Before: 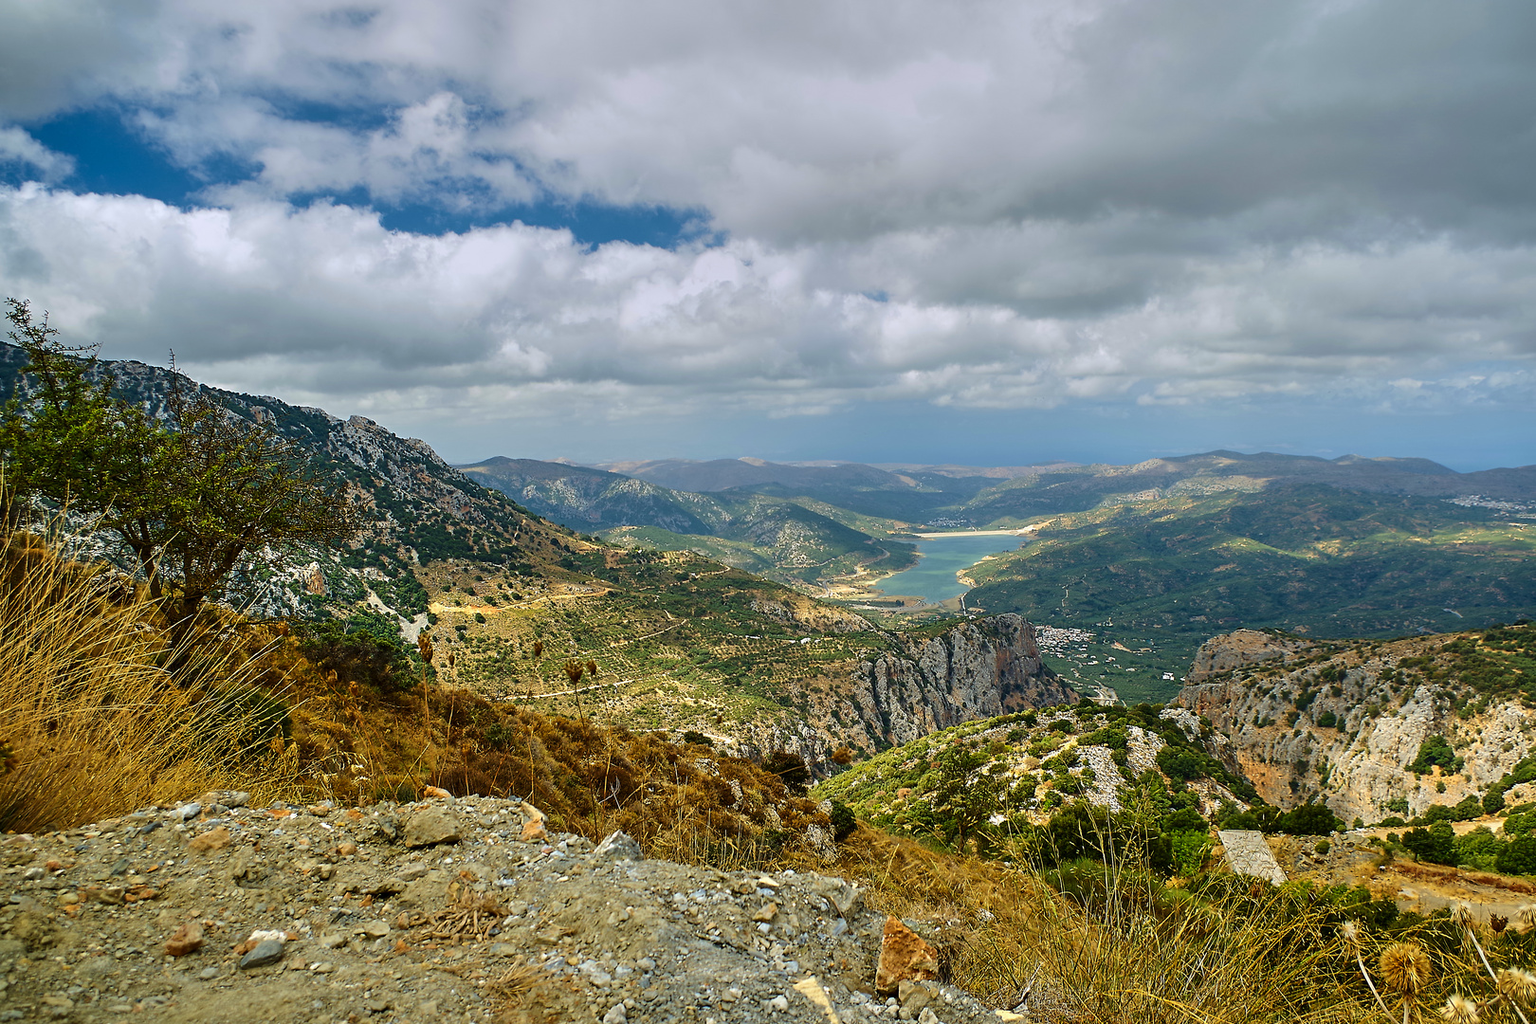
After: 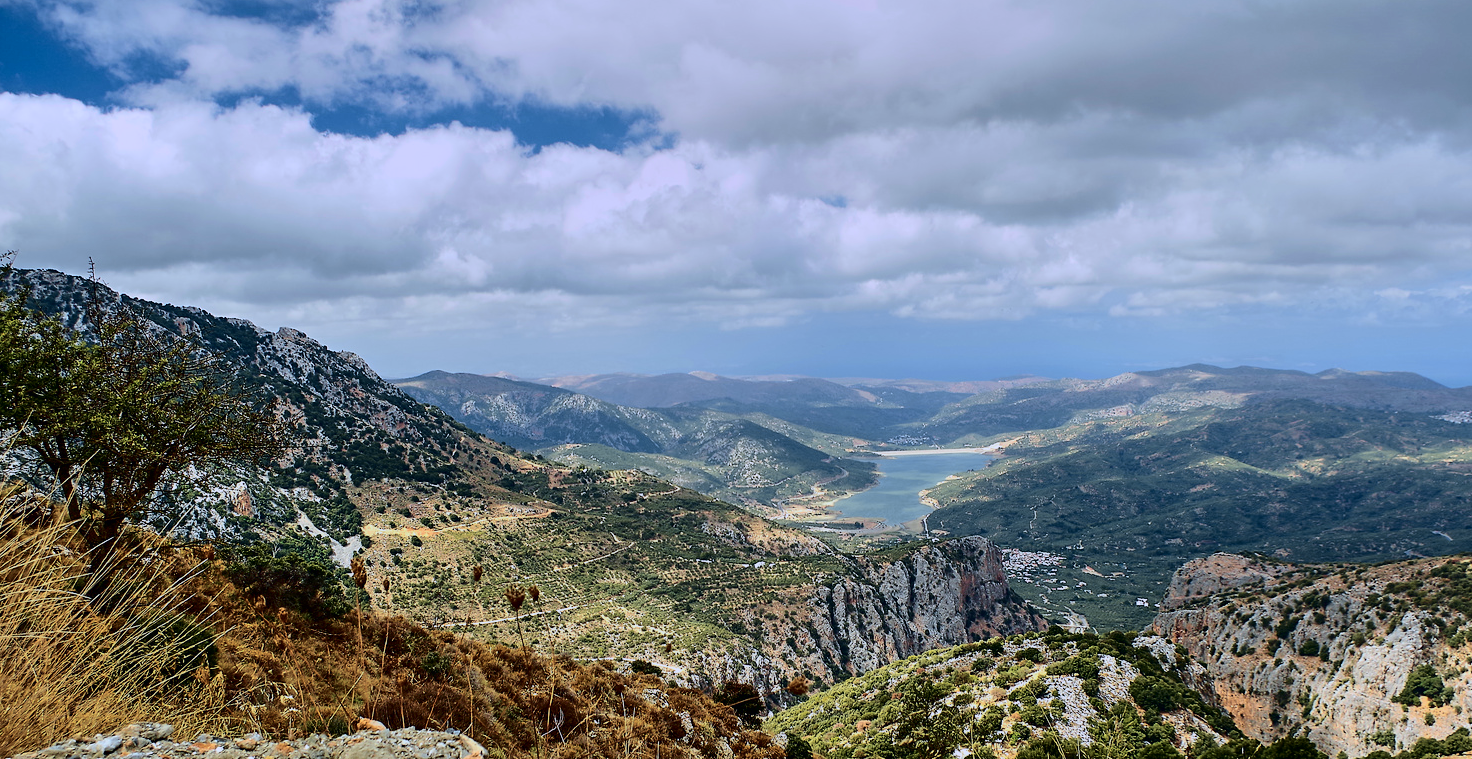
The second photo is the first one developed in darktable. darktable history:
color calibration: illuminant custom, x 0.373, y 0.388, temperature 4269.97 K
tone curve: curves: ch0 [(0, 0) (0.049, 0.01) (0.154, 0.081) (0.491, 0.519) (0.748, 0.765) (1, 0.919)]; ch1 [(0, 0) (0.172, 0.123) (0.317, 0.272) (0.391, 0.424) (0.499, 0.497) (0.531, 0.541) (0.615, 0.608) (0.741, 0.783) (1, 1)]; ch2 [(0, 0) (0.411, 0.424) (0.483, 0.478) (0.546, 0.532) (0.652, 0.633) (1, 1)], color space Lab, independent channels, preserve colors none
crop: left 5.596%, top 10.314%, right 3.534%, bottom 19.395%
